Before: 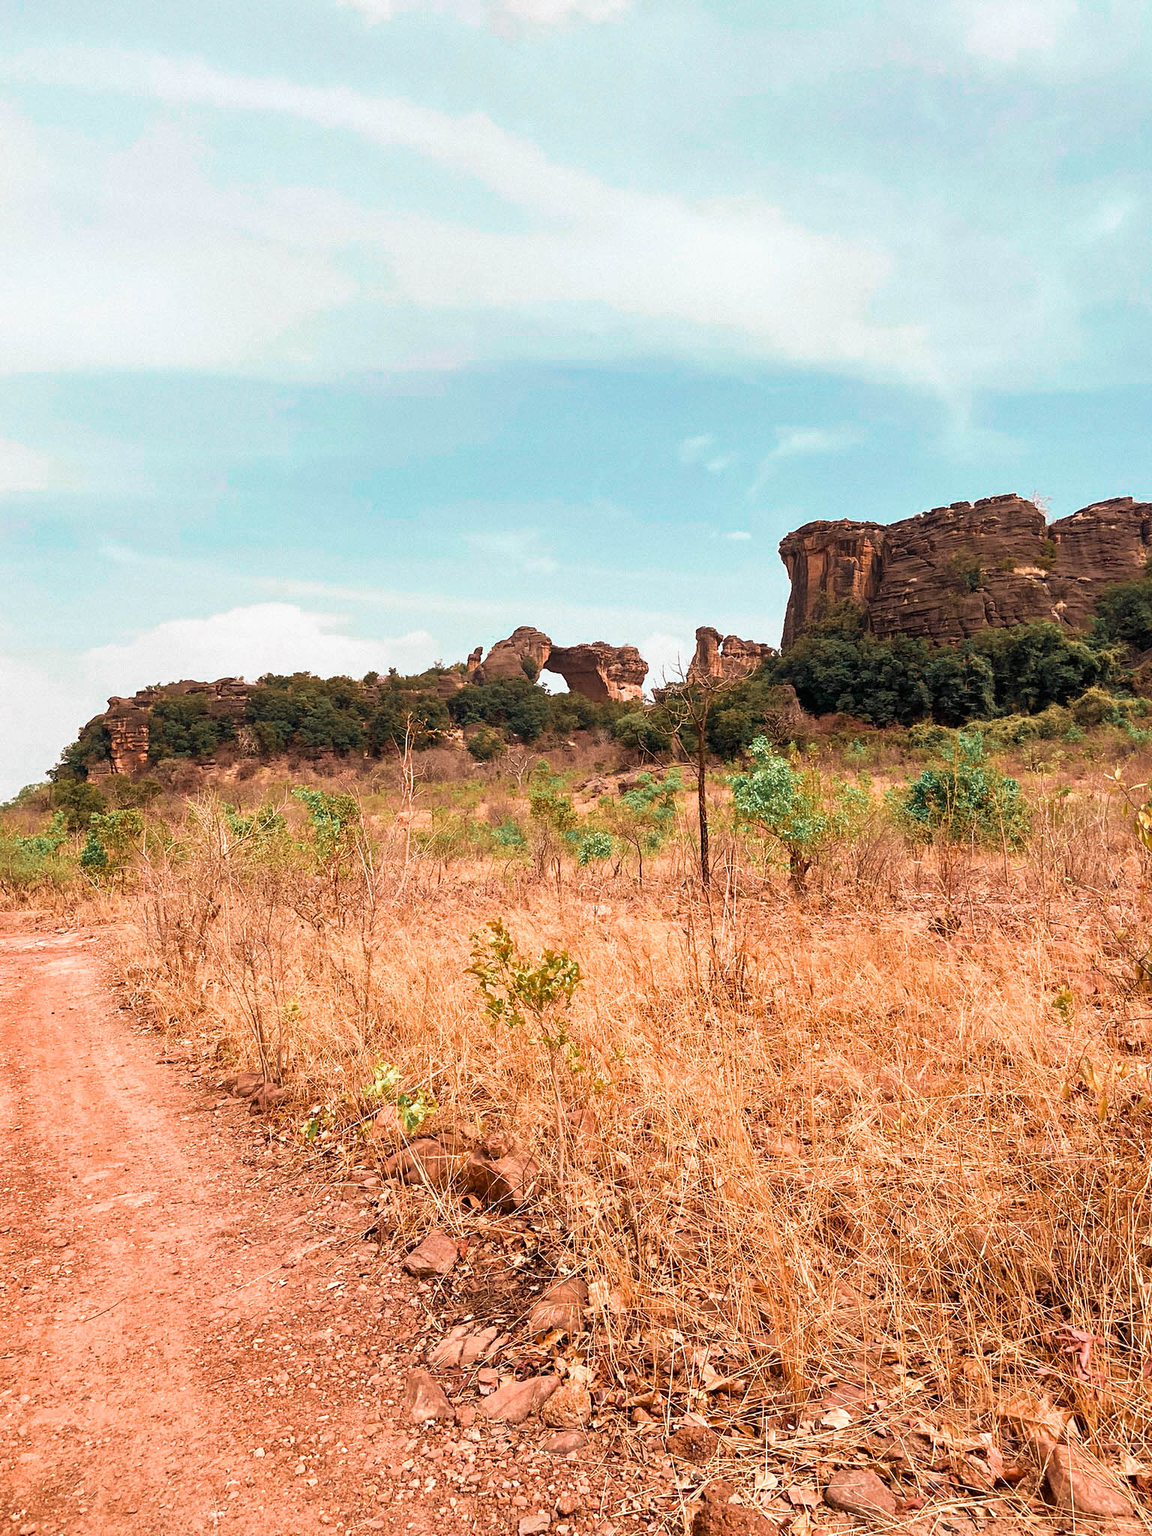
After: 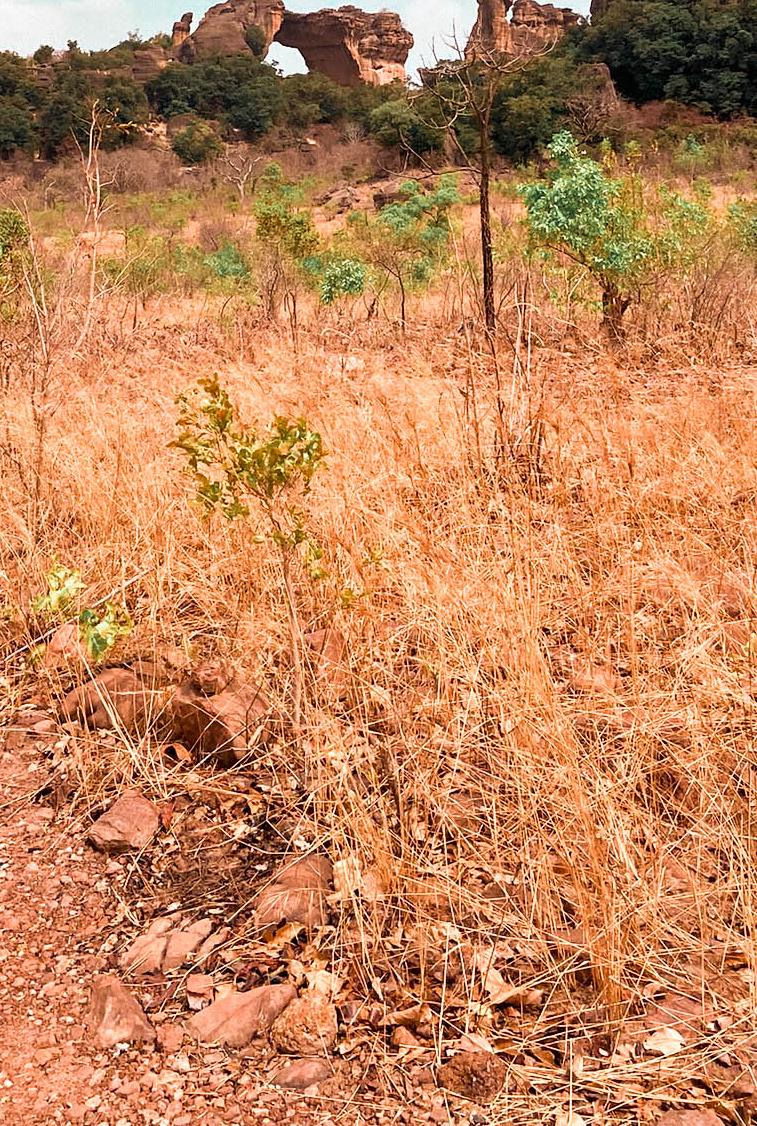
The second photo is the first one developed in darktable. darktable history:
crop: left 29.419%, top 41.535%, right 21.268%, bottom 3.46%
